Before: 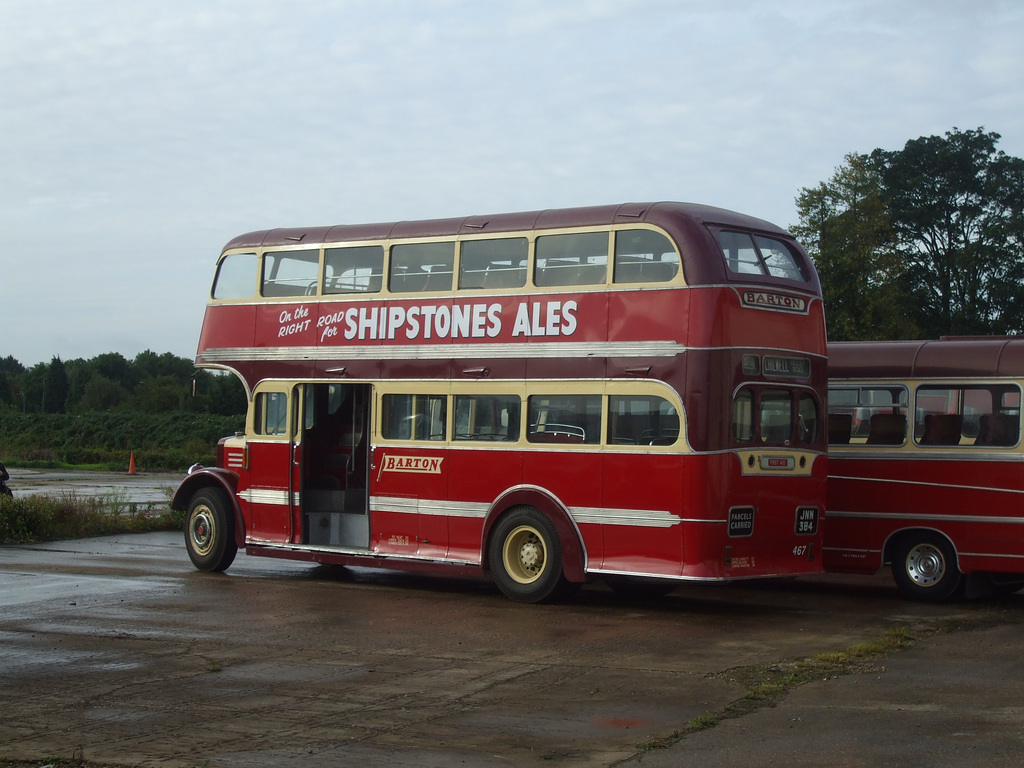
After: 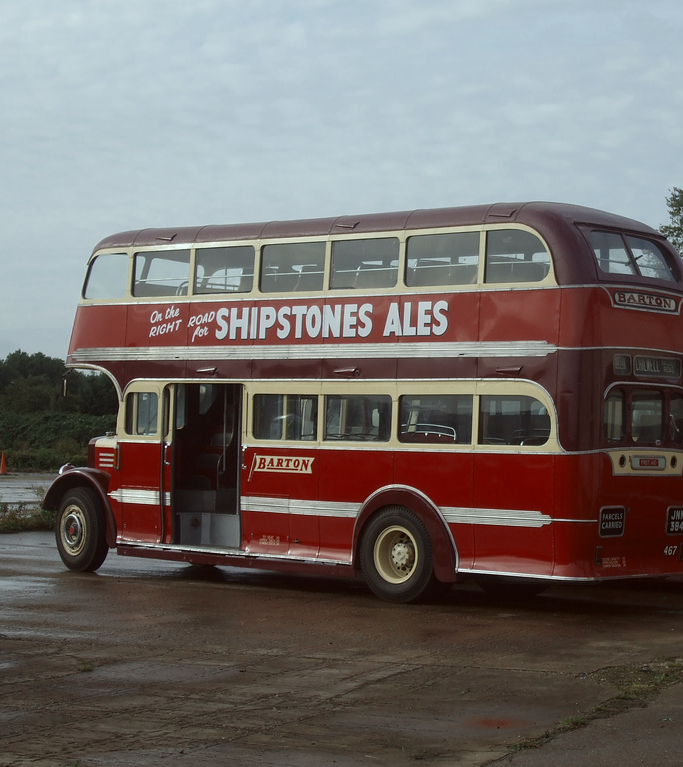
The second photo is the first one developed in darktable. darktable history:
color correction: highlights a* -5.03, highlights b* -2.99, shadows a* 4.21, shadows b* 4.19
color zones: curves: ch0 [(0, 0.5) (0.125, 0.4) (0.25, 0.5) (0.375, 0.4) (0.5, 0.4) (0.625, 0.35) (0.75, 0.35) (0.875, 0.5)]; ch1 [(0, 0.35) (0.125, 0.45) (0.25, 0.35) (0.375, 0.35) (0.5, 0.35) (0.625, 0.35) (0.75, 0.45) (0.875, 0.35)]; ch2 [(0, 0.6) (0.125, 0.5) (0.25, 0.5) (0.375, 0.6) (0.5, 0.6) (0.625, 0.5) (0.75, 0.5) (0.875, 0.5)]
crop and rotate: left 12.676%, right 20.565%
